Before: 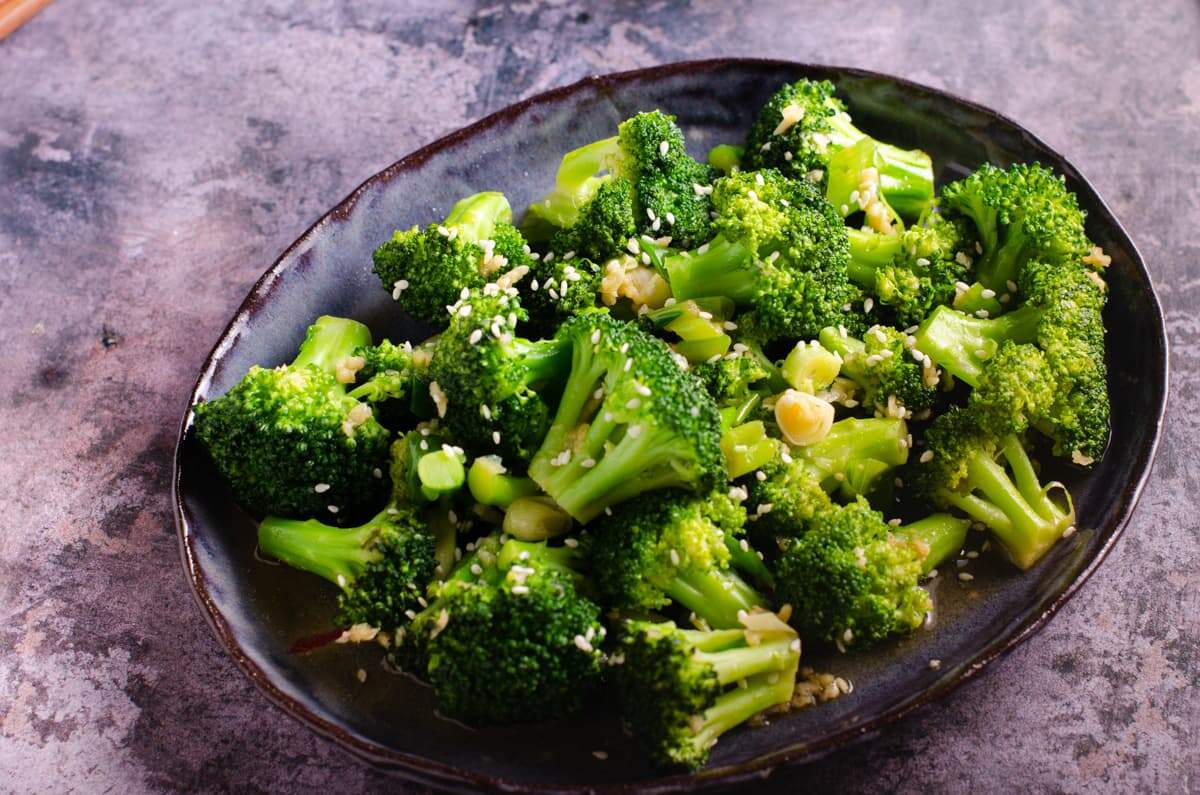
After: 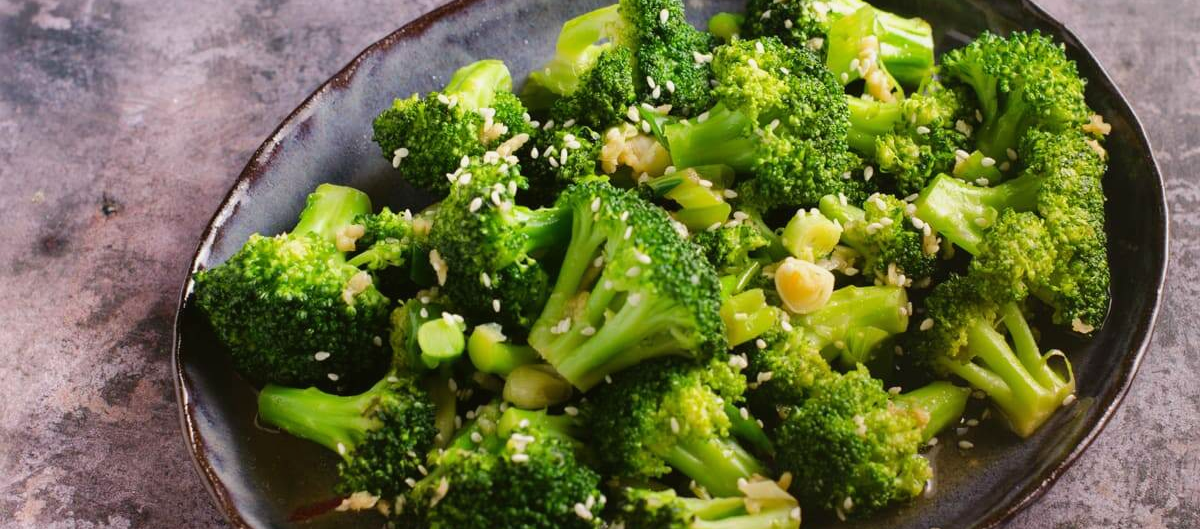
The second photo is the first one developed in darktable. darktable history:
crop: top 16.727%, bottom 16.727%
color balance: mode lift, gamma, gain (sRGB), lift [1.04, 1, 1, 0.97], gamma [1.01, 1, 1, 0.97], gain [0.96, 1, 1, 0.97]
